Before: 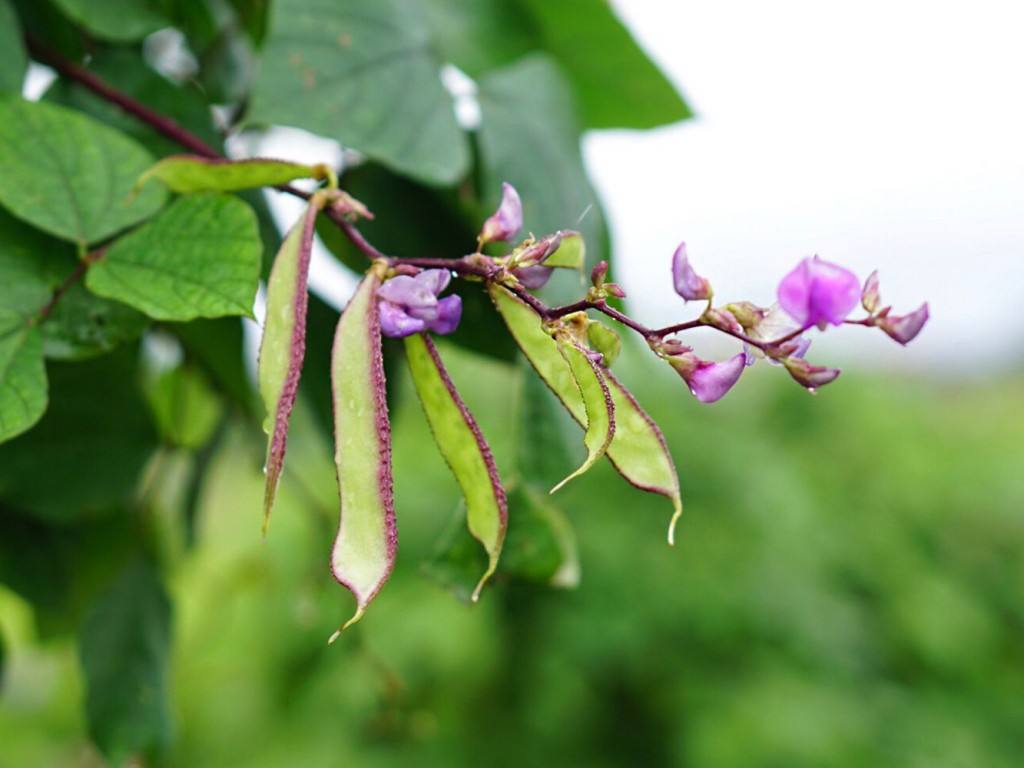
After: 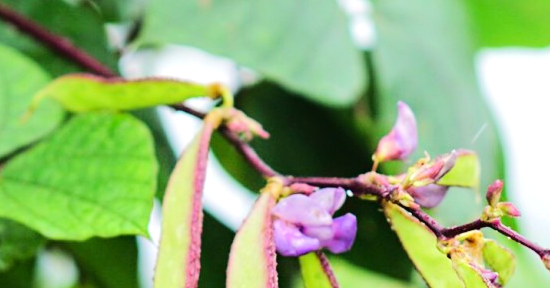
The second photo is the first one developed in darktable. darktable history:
crop: left 10.277%, top 10.647%, right 35.987%, bottom 51.797%
tone equalizer: -7 EV 0.148 EV, -6 EV 0.59 EV, -5 EV 1.16 EV, -4 EV 1.33 EV, -3 EV 1.12 EV, -2 EV 0.6 EV, -1 EV 0.15 EV, edges refinement/feathering 500, mask exposure compensation -1.57 EV, preserve details no
